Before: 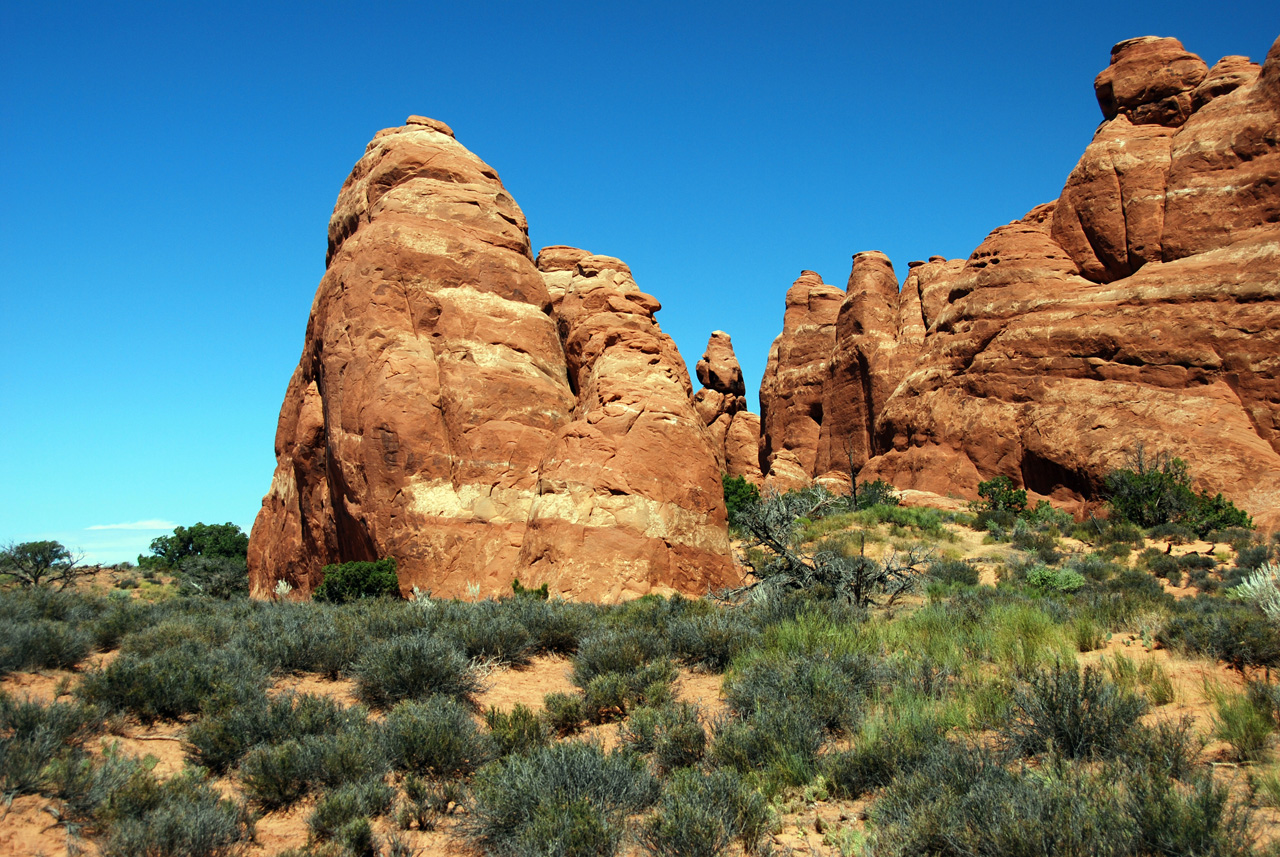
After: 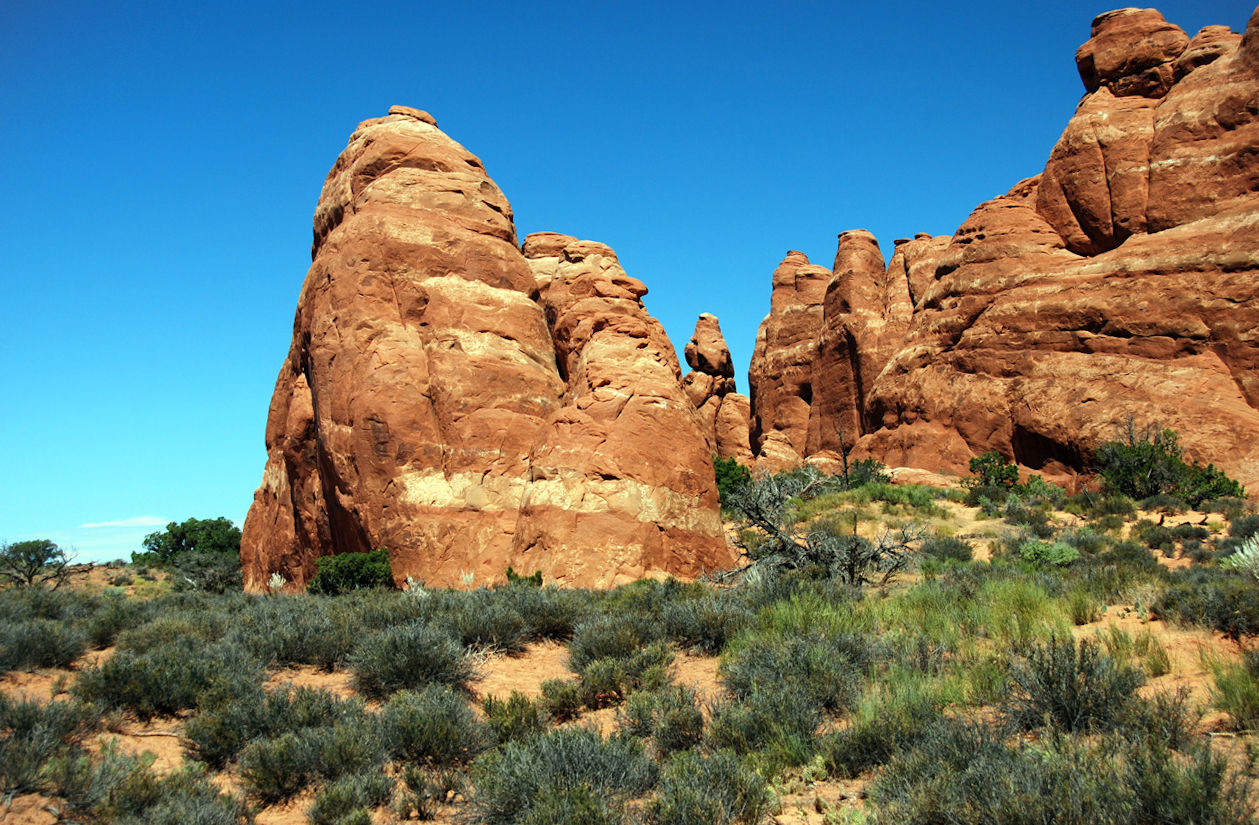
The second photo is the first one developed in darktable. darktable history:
rotate and perspective: rotation -1.42°, crop left 0.016, crop right 0.984, crop top 0.035, crop bottom 0.965
levels: levels [0, 0.492, 0.984]
vignetting: fall-off start 100%, fall-off radius 71%, brightness -0.434, saturation -0.2, width/height ratio 1.178, dithering 8-bit output, unbound false
